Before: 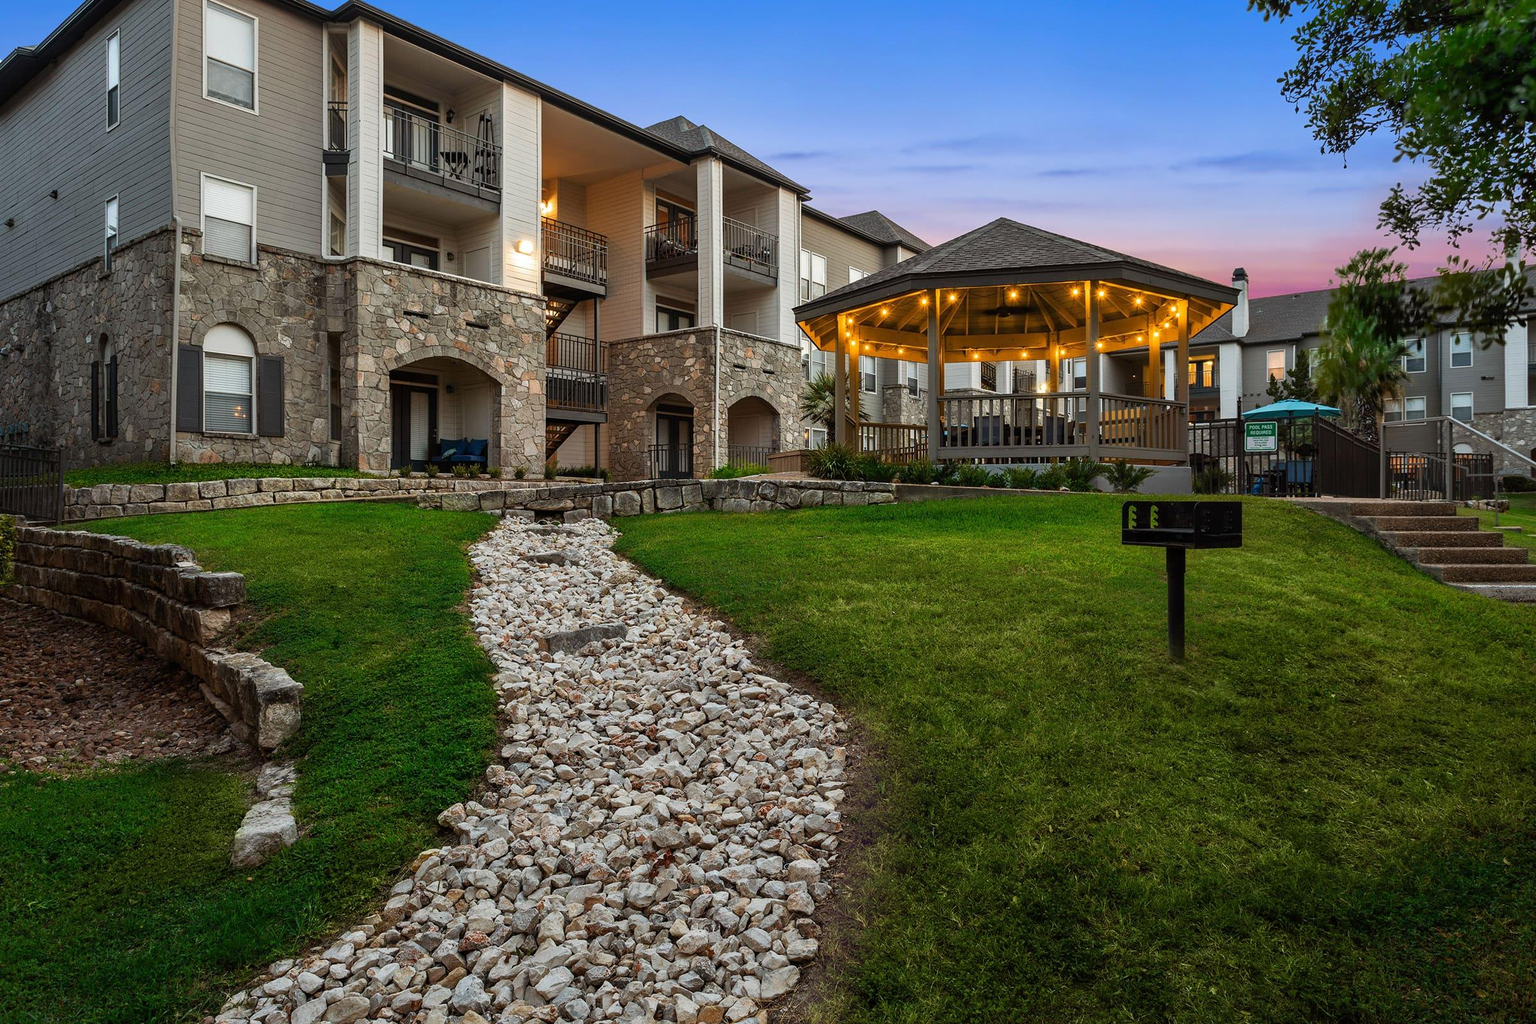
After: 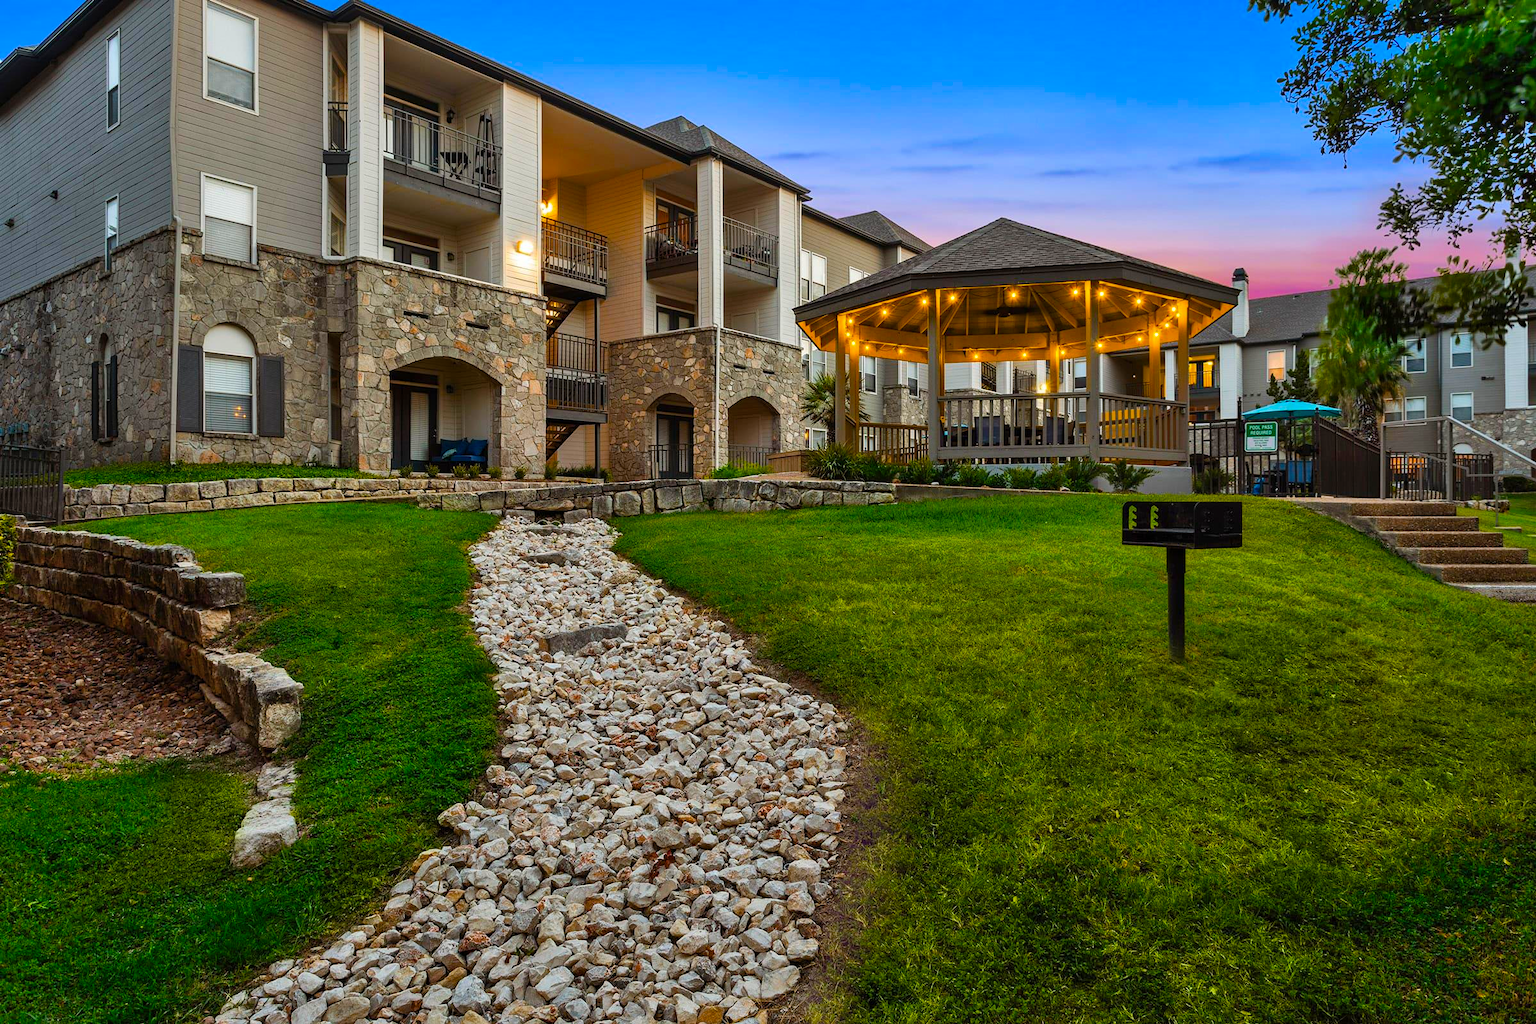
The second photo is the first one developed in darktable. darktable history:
shadows and highlights: soften with gaussian
color balance rgb: linear chroma grading › global chroma 14.887%, perceptual saturation grading › global saturation 36.043%
